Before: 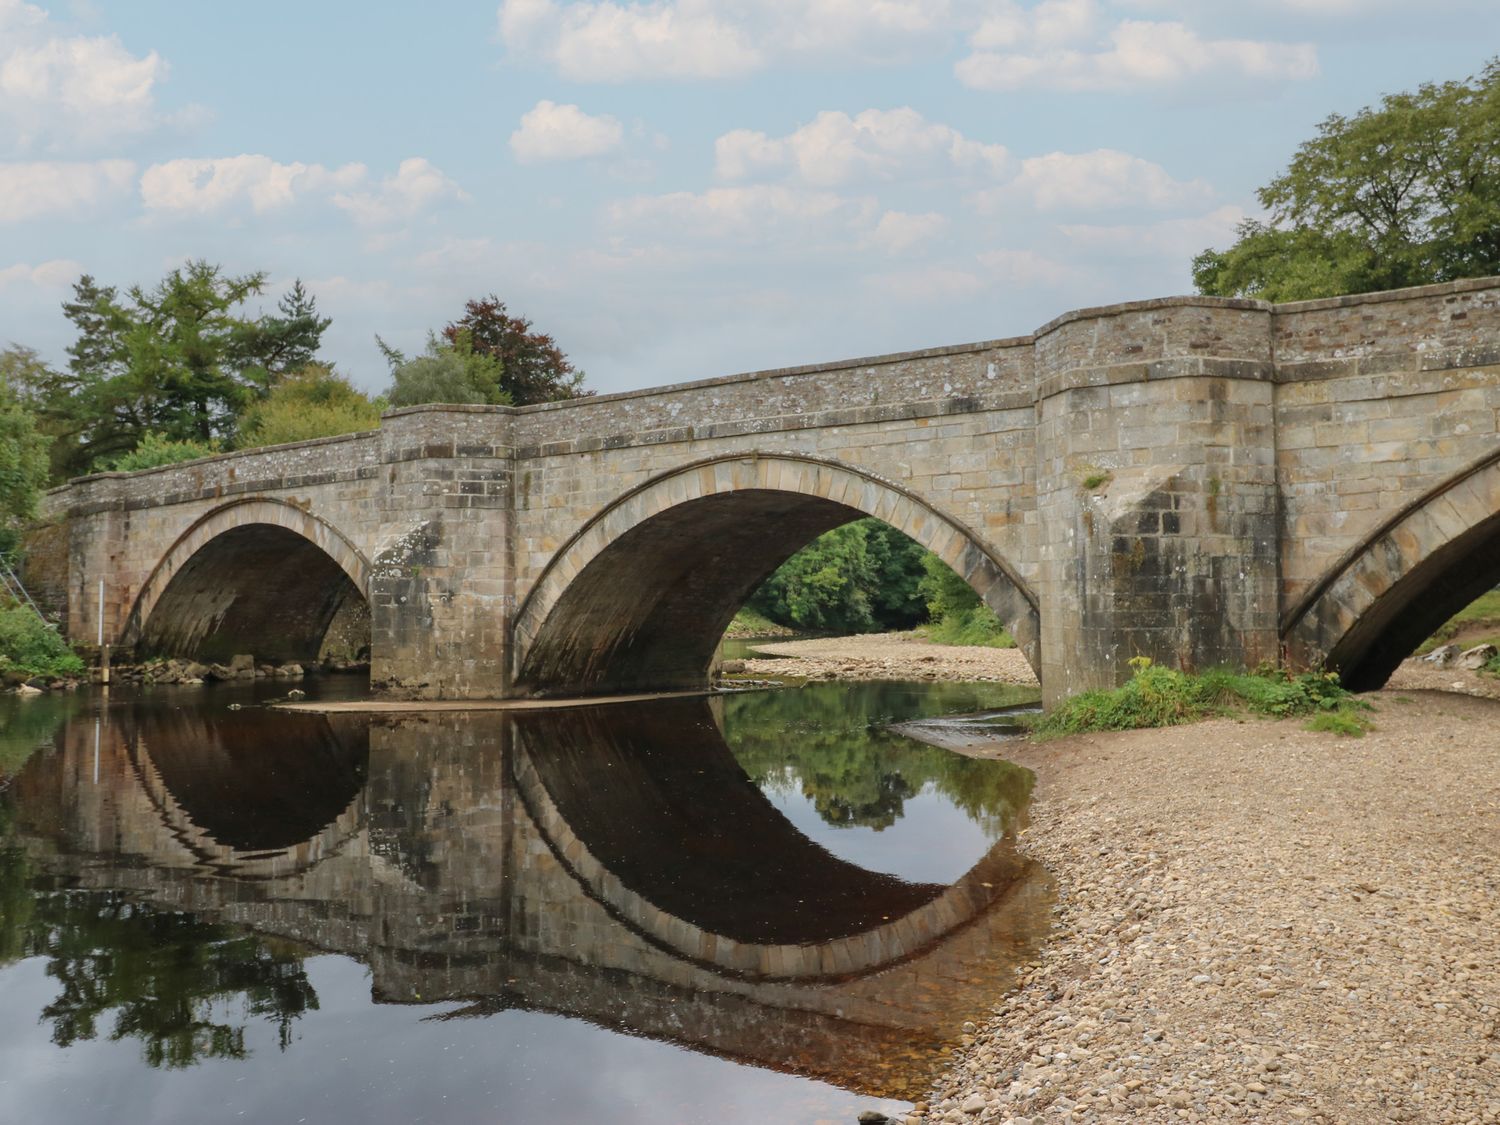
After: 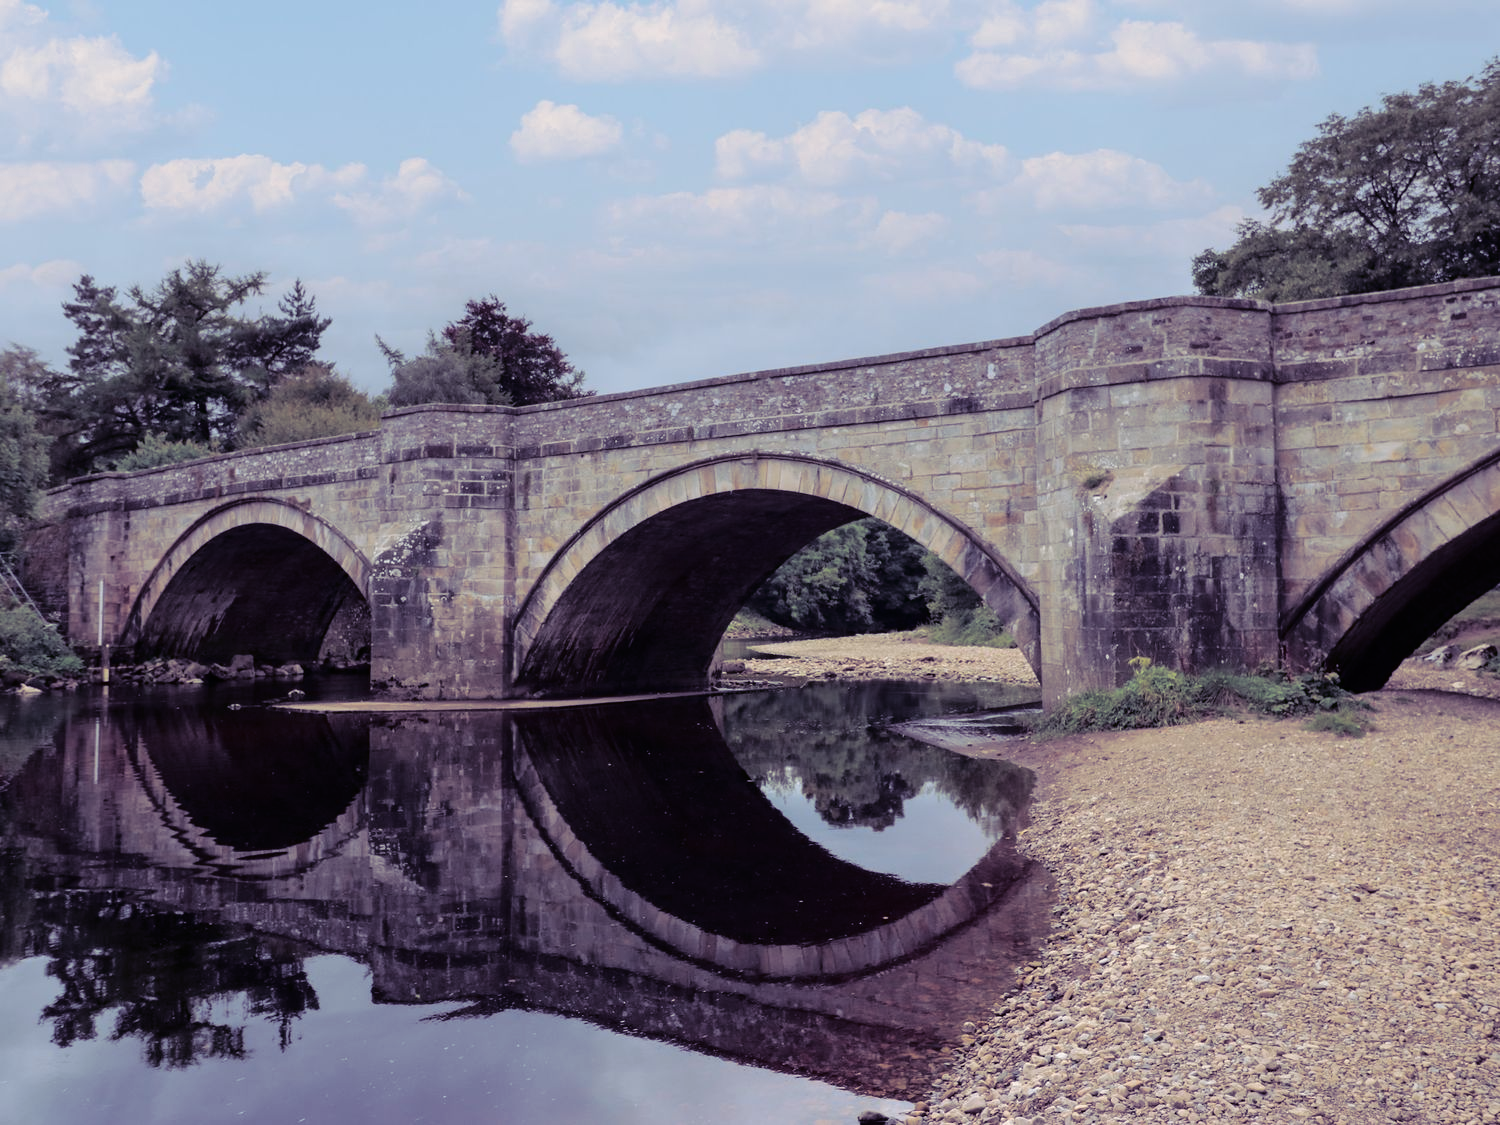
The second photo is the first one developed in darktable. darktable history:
color calibration: illuminant as shot in camera, x 0.358, y 0.373, temperature 4628.91 K
fill light: exposure -2 EV, width 8.6
split-toning: shadows › hue 255.6°, shadows › saturation 0.66, highlights › hue 43.2°, highlights › saturation 0.68, balance -50.1
